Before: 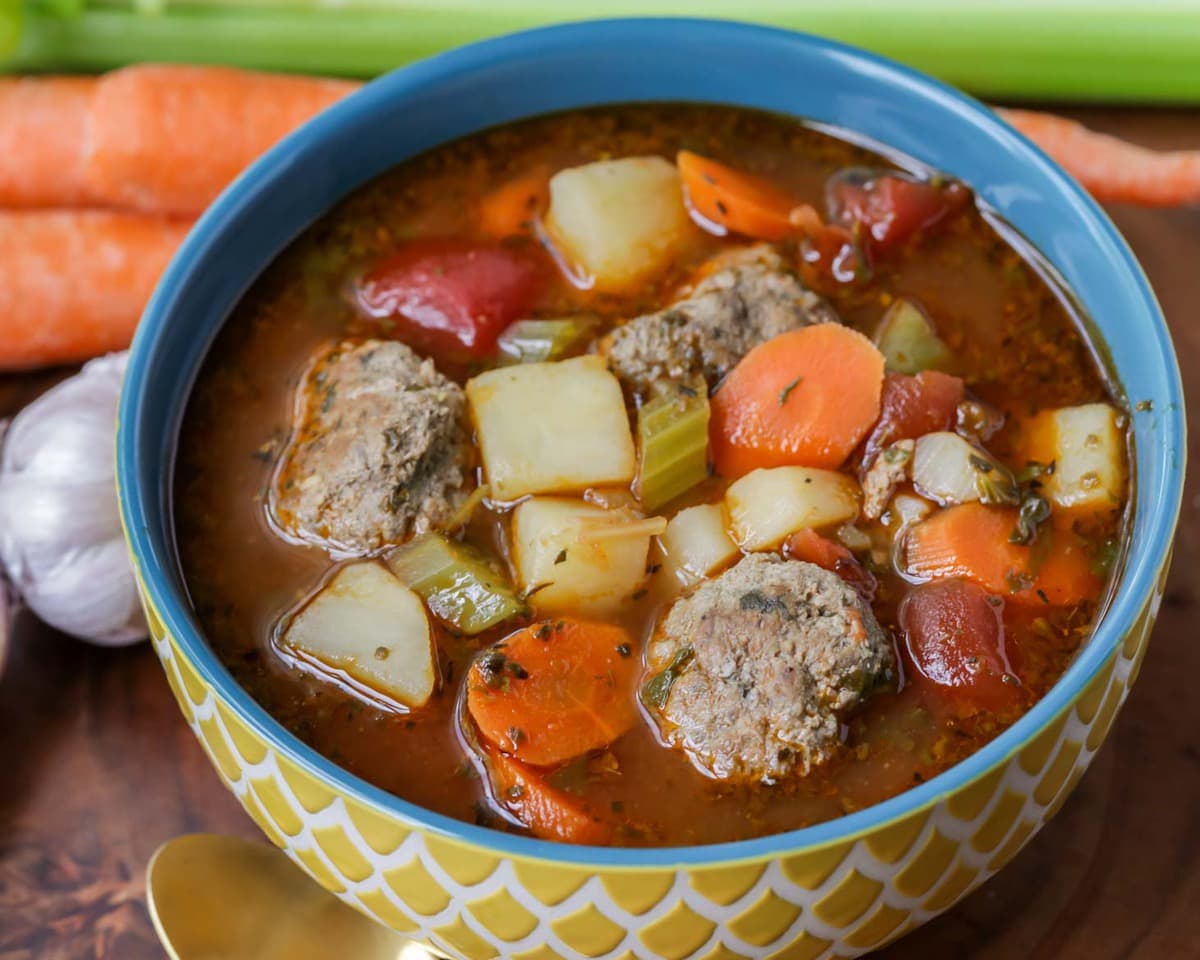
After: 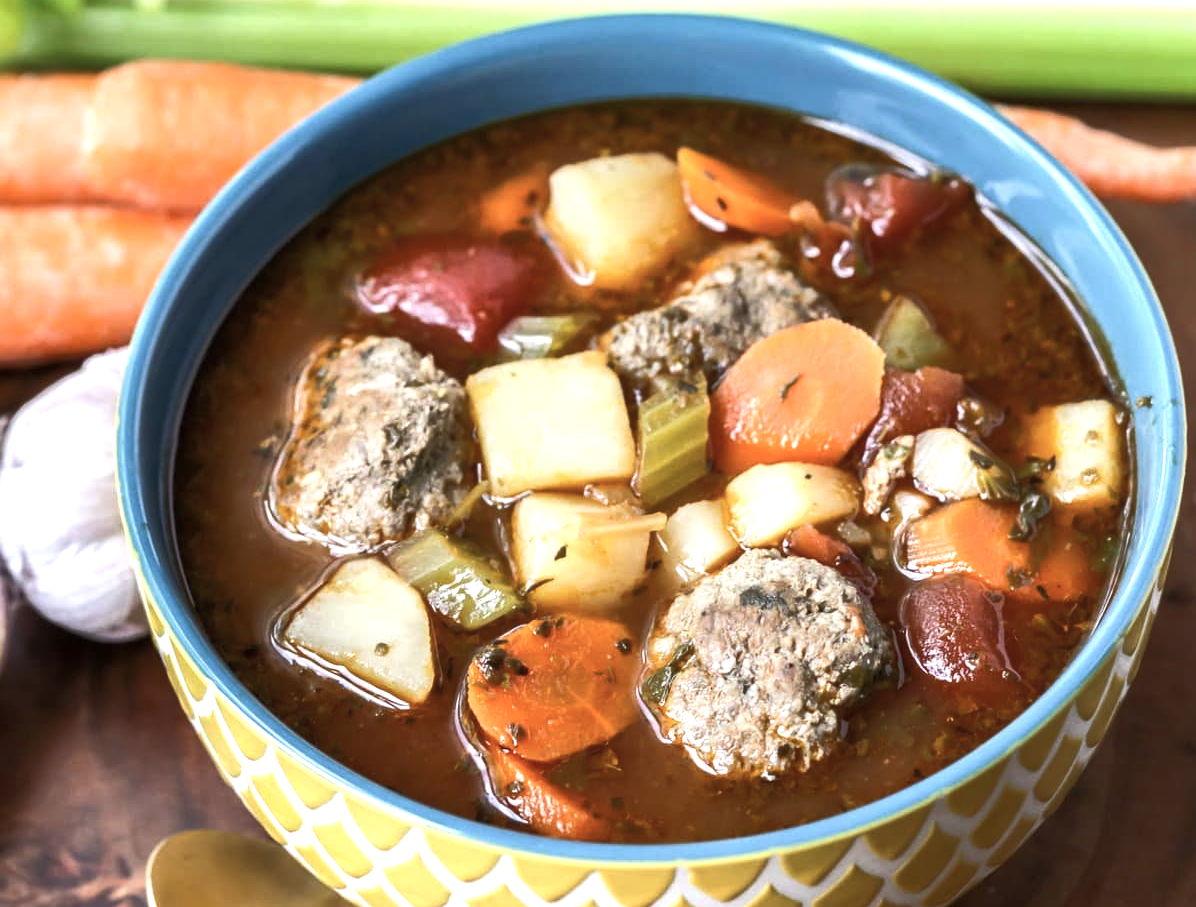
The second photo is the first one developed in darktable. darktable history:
tone equalizer: -8 EV -1.08 EV, -7 EV -1.01 EV, -6 EV -0.867 EV, -5 EV -0.578 EV, -3 EV 0.578 EV, -2 EV 0.867 EV, -1 EV 1.01 EV, +0 EV 1.08 EV, edges refinement/feathering 500, mask exposure compensation -1.57 EV, preserve details no
crop: top 0.448%, right 0.264%, bottom 5.045%
rgb curve: curves: ch0 [(0, 0) (0.072, 0.166) (0.217, 0.293) (0.414, 0.42) (1, 1)], compensate middle gray true, preserve colors basic power
color correction: saturation 0.8
exposure: exposure 0.127 EV, compensate highlight preservation false
